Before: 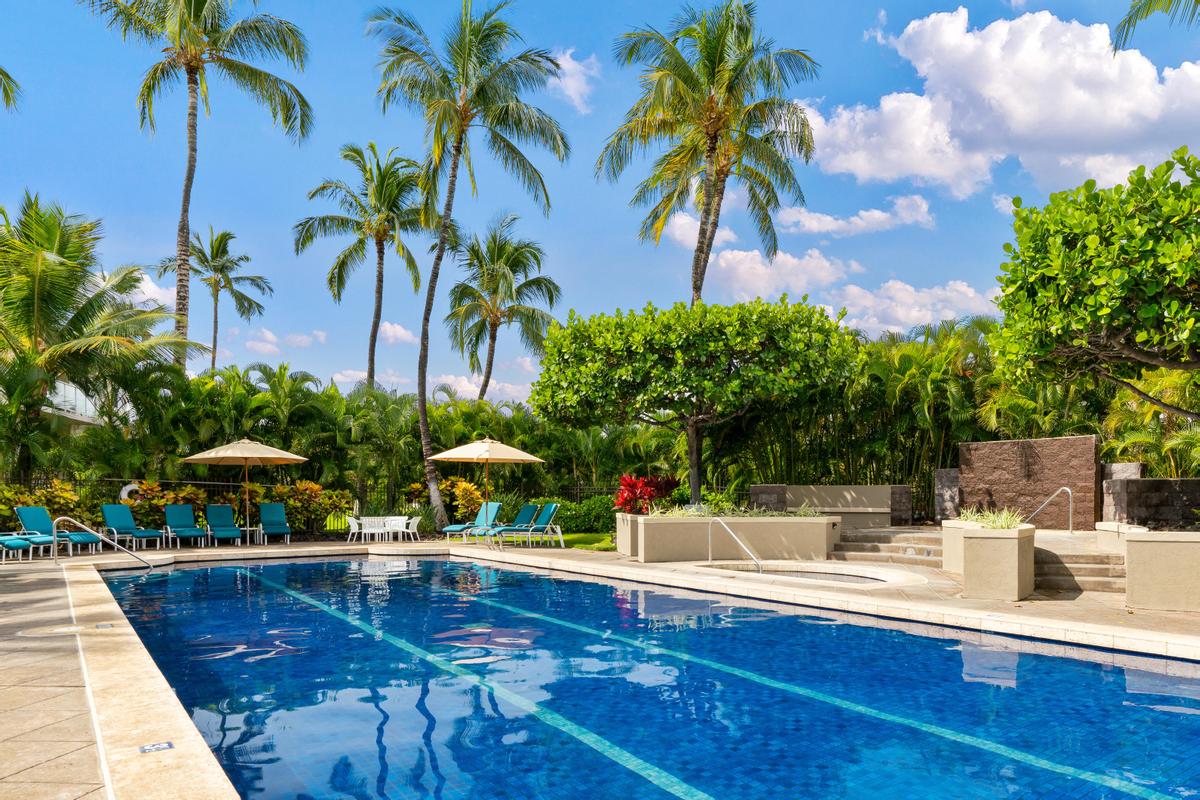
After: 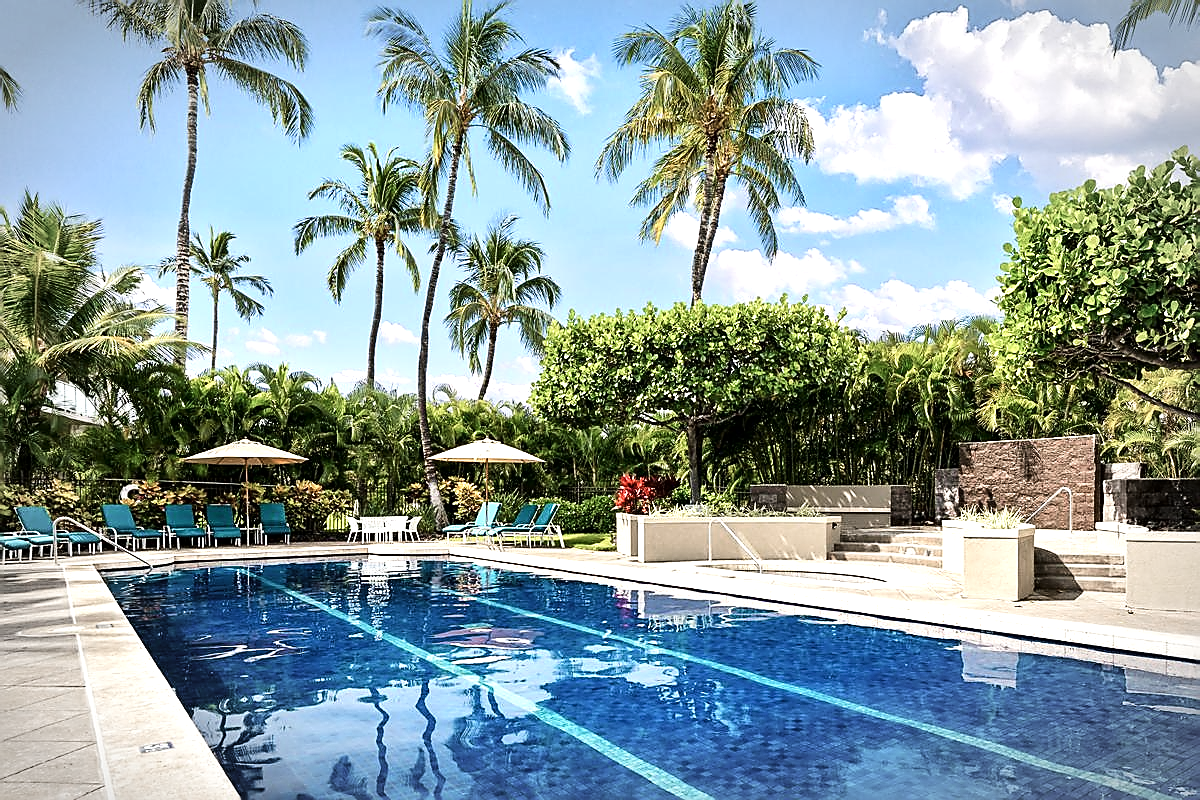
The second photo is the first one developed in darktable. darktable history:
exposure: exposure 0.77 EV, compensate highlight preservation false
vibrance: vibrance 0%
tone curve: curves: ch0 [(0, 0) (0.004, 0.001) (0.133, 0.112) (0.325, 0.362) (0.832, 0.893) (1, 1)], color space Lab, linked channels, preserve colors none
sharpen: radius 1.4, amount 1.25, threshold 0.7
vignetting: automatic ratio true
contrast brightness saturation: brightness -0.2, saturation 0.08
color zones: curves: ch0 [(0, 0.559) (0.153, 0.551) (0.229, 0.5) (0.429, 0.5) (0.571, 0.5) (0.714, 0.5) (0.857, 0.5) (1, 0.559)]; ch1 [(0, 0.417) (0.112, 0.336) (0.213, 0.26) (0.429, 0.34) (0.571, 0.35) (0.683, 0.331) (0.857, 0.344) (1, 0.417)]
